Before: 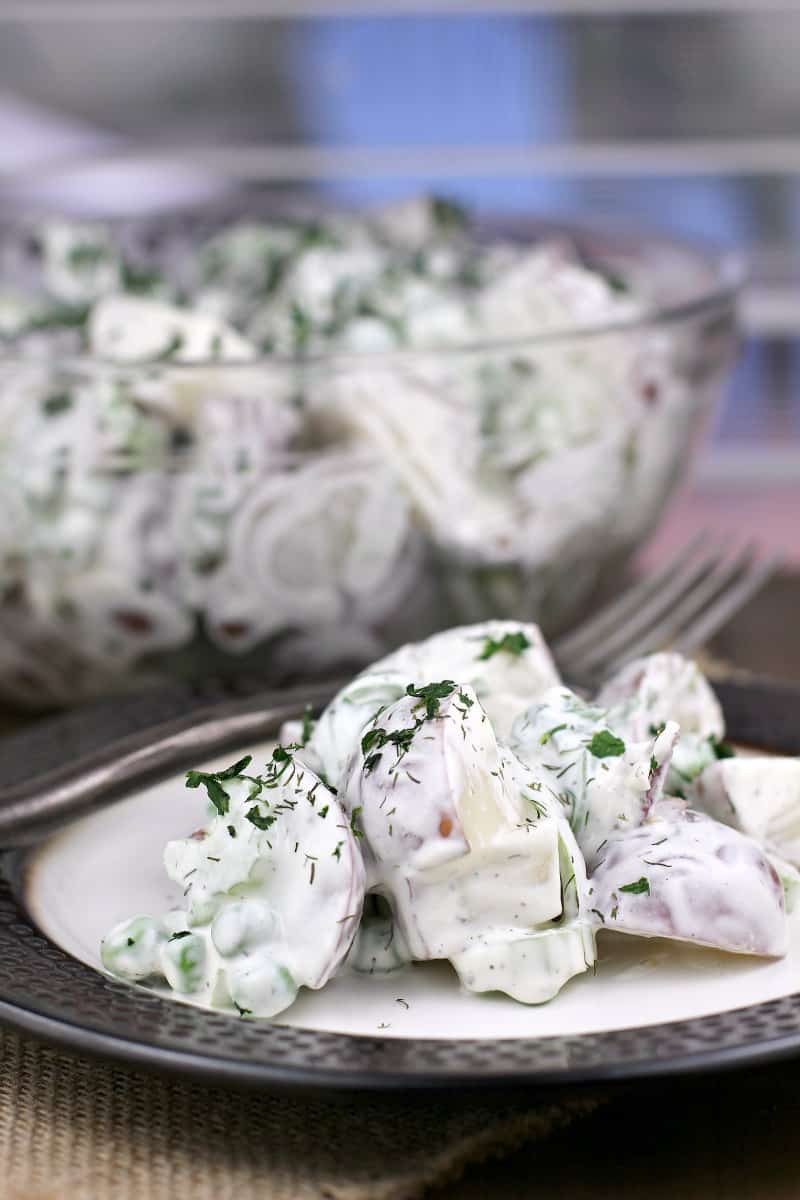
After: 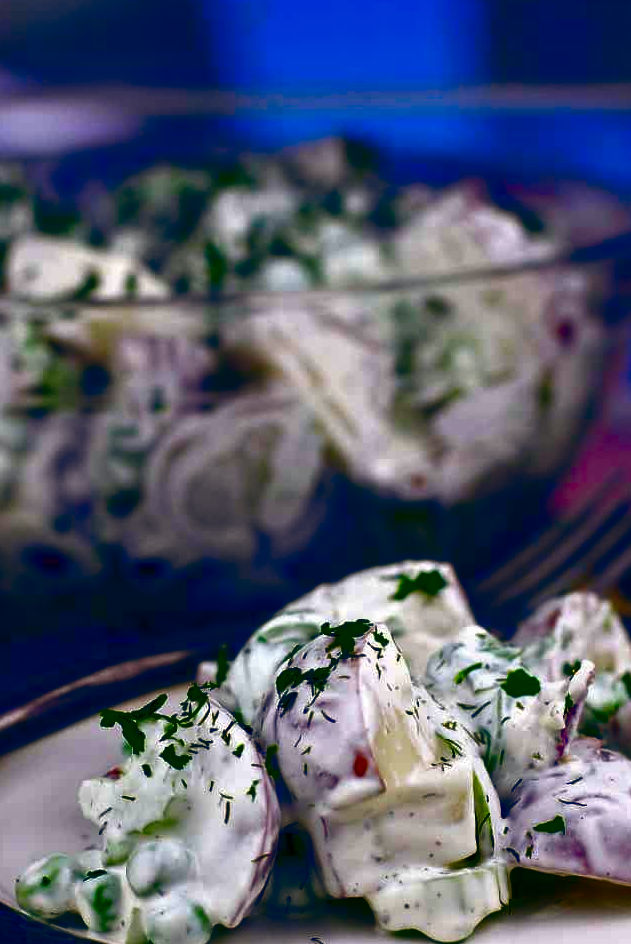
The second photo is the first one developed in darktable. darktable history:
contrast brightness saturation: brightness -0.998, saturation 0.998
crop and rotate: left 10.66%, top 5.088%, right 10.428%, bottom 16.212%
color balance rgb: shadows lift › luminance -41.061%, shadows lift › chroma 14.184%, shadows lift › hue 257.22°, perceptual saturation grading › global saturation 39.306%, perceptual saturation grading › highlights -25.88%, perceptual saturation grading › mid-tones 34.793%, perceptual saturation grading › shadows 34.796%
